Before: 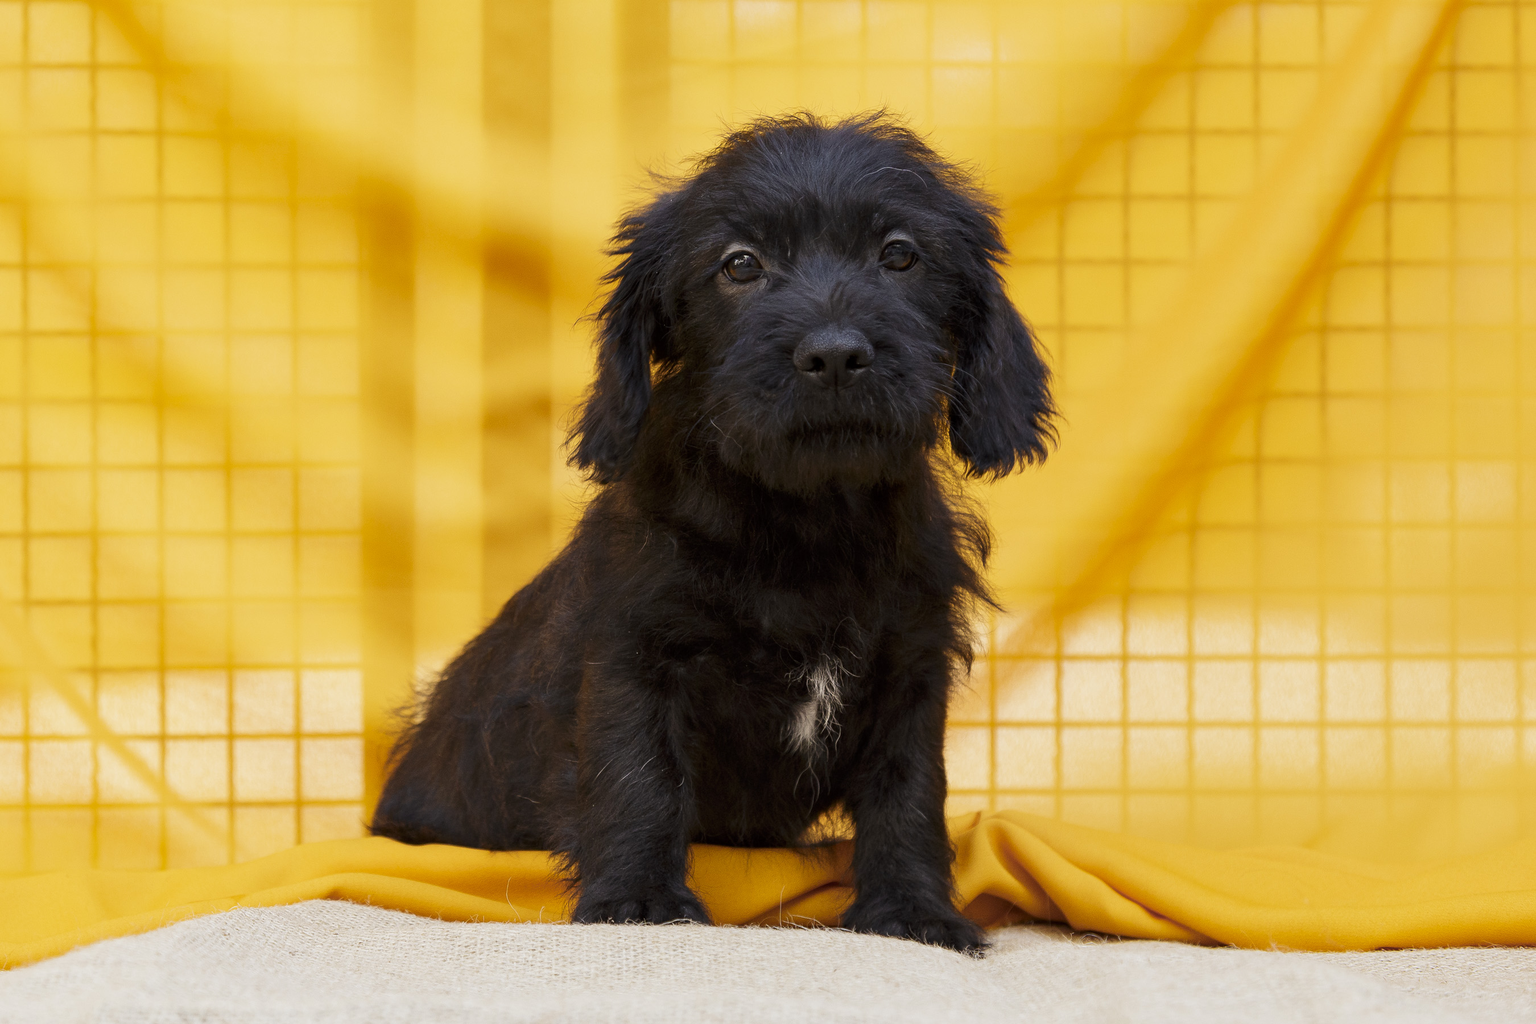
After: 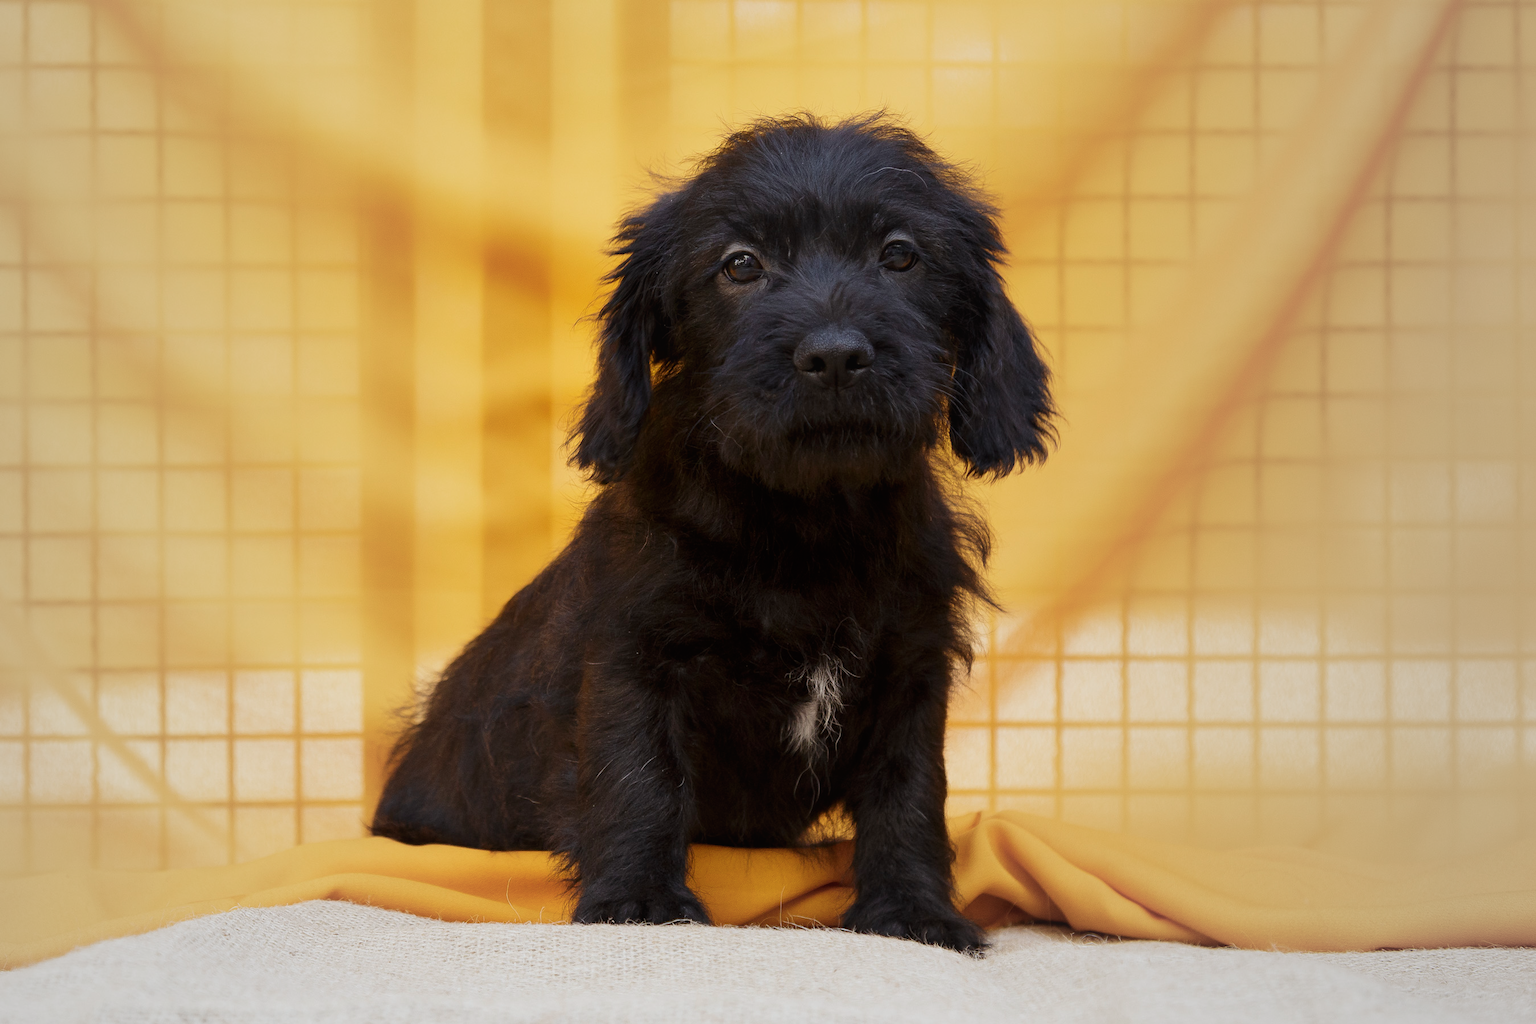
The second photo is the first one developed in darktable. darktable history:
vignetting: fall-off start 18.21%, fall-off radius 137.95%, brightness -0.207, center (-0.078, 0.066), width/height ratio 0.62, shape 0.59
contrast equalizer: octaves 7, y [[0.6 ×6], [0.55 ×6], [0 ×6], [0 ×6], [0 ×6]], mix -0.3
white balance: red 0.988, blue 1.017
